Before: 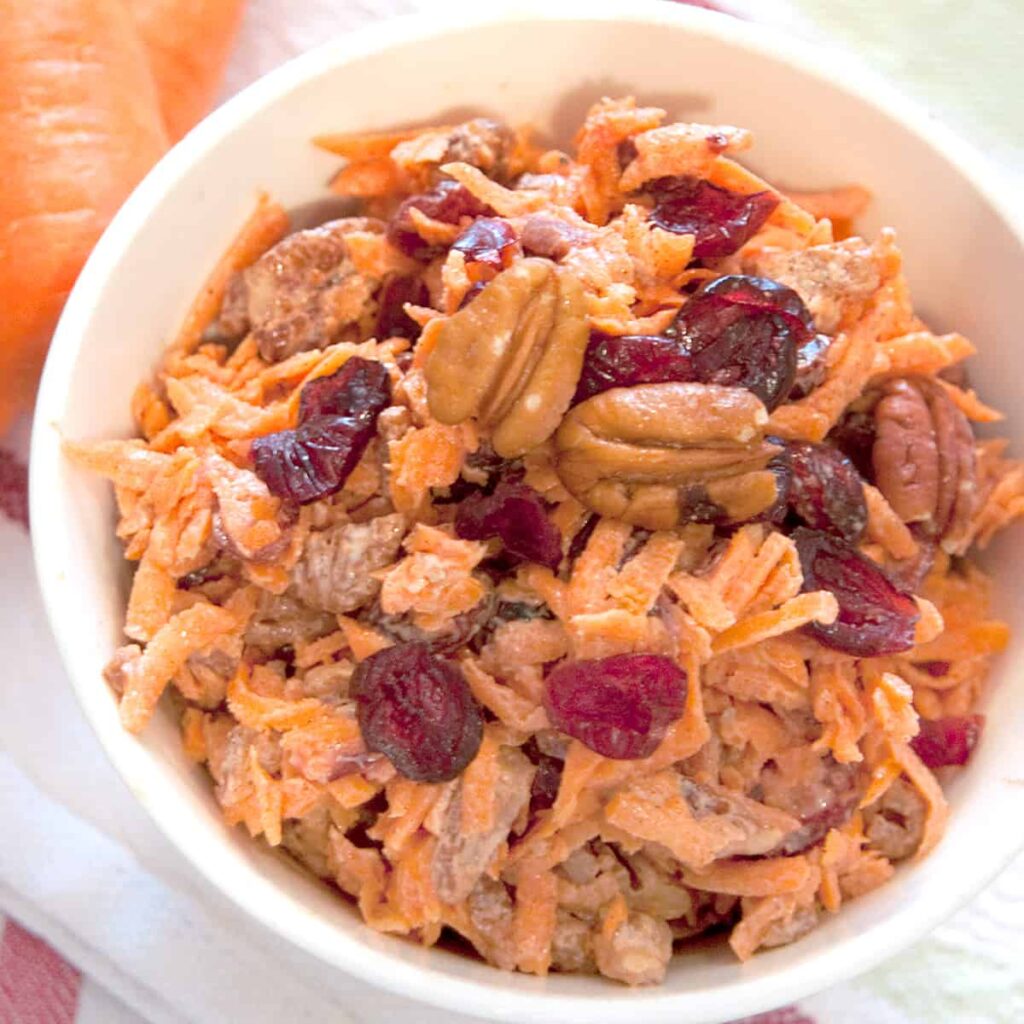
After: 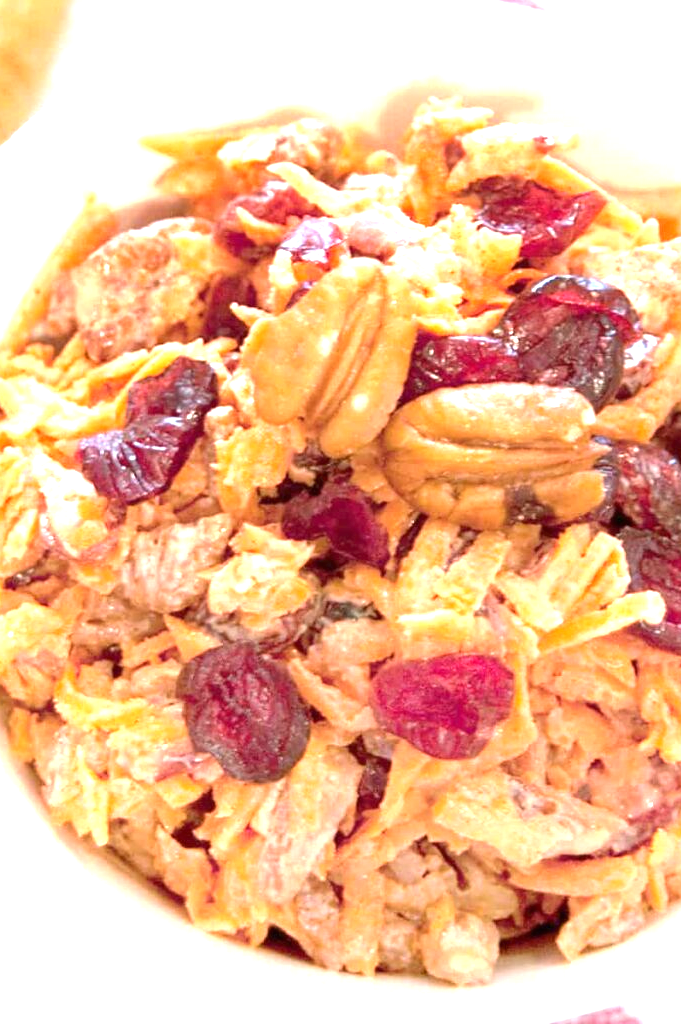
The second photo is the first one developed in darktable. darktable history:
crop: left 16.899%, right 16.556%
exposure: black level correction 0, exposure 1.2 EV, compensate highlight preservation false
